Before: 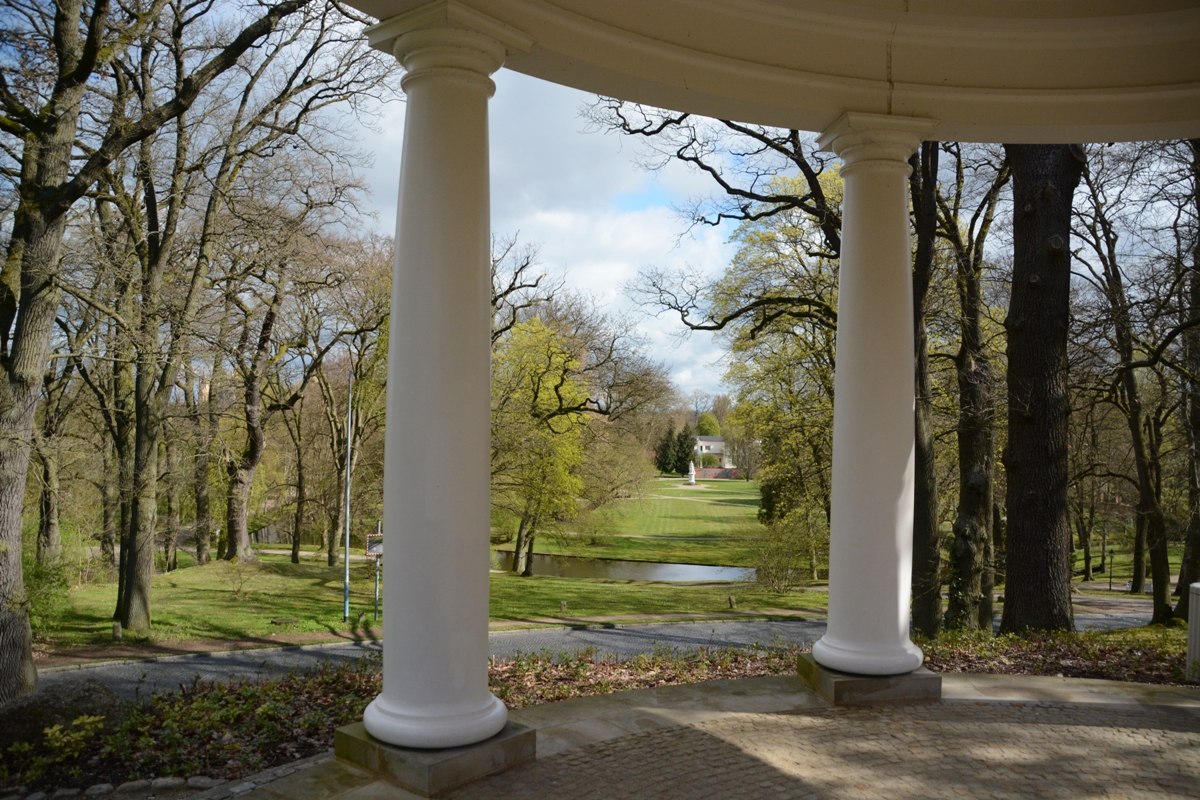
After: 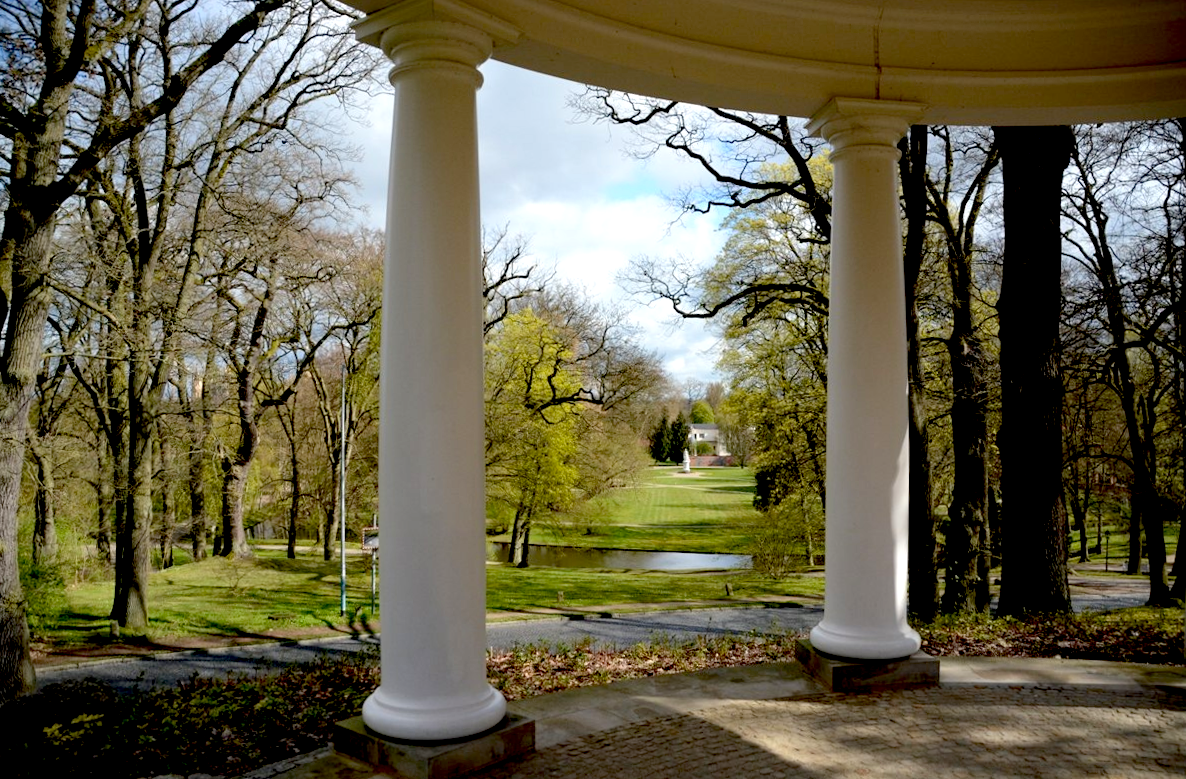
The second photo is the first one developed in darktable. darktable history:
rotate and perspective: rotation -1°, crop left 0.011, crop right 0.989, crop top 0.025, crop bottom 0.975
exposure: black level correction 0.031, exposure 0.304 EV, compensate highlight preservation false
